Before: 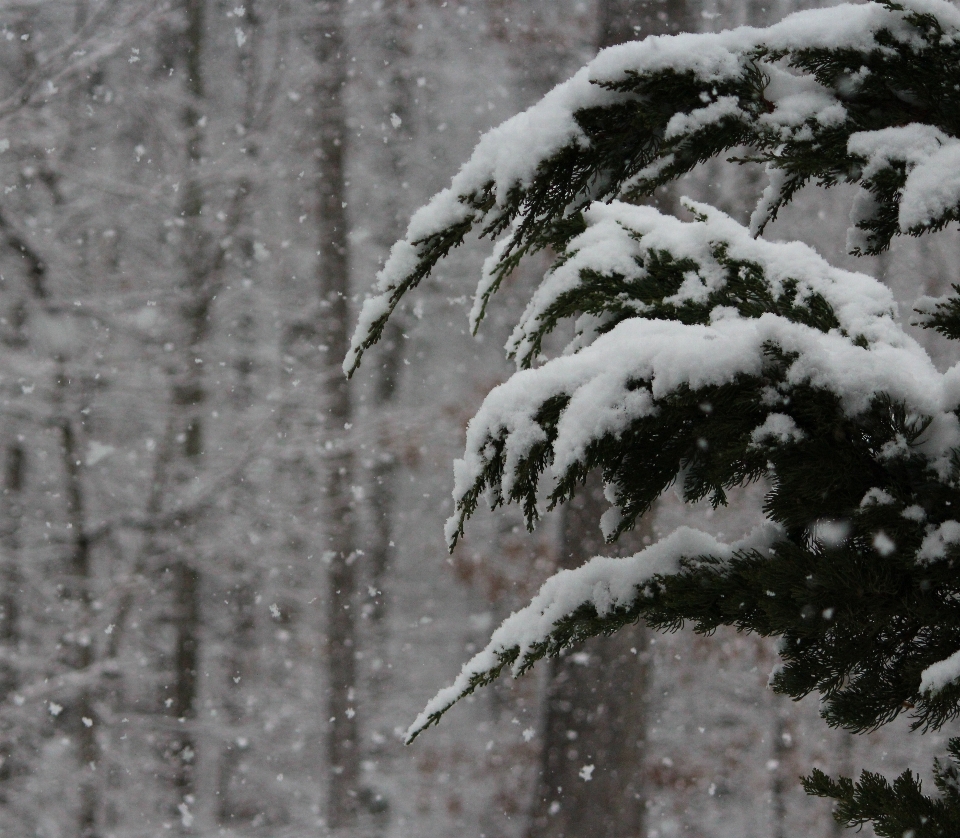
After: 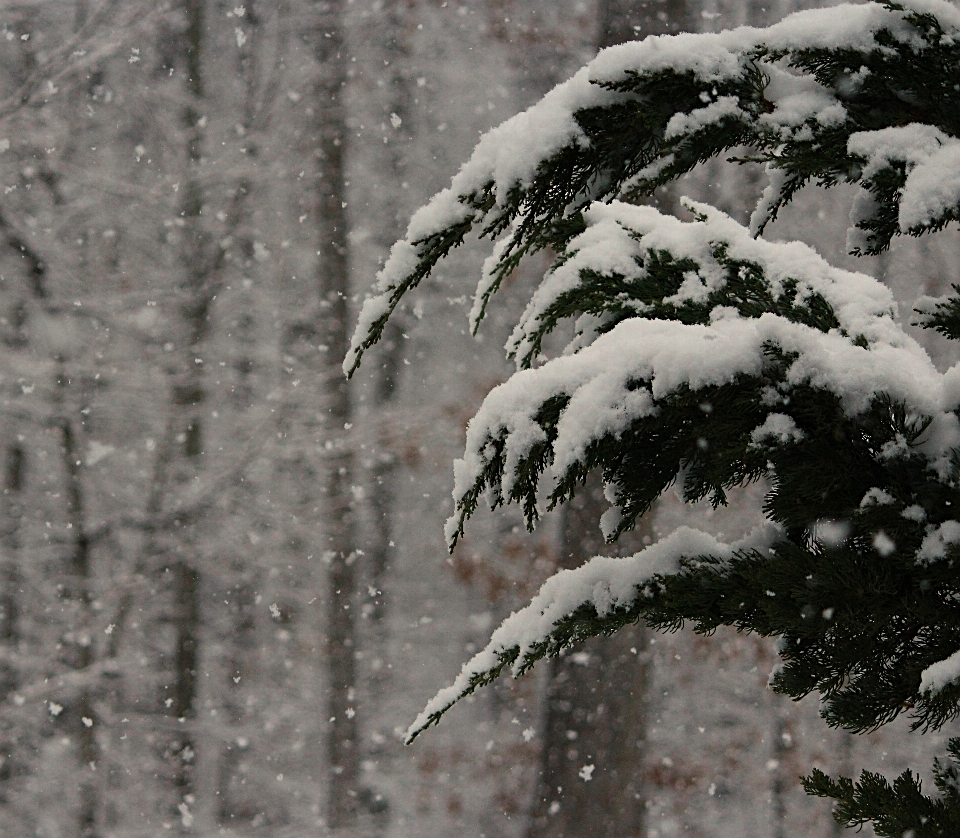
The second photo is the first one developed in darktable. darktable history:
color zones: curves: ch0 [(0, 0.5) (0.125, 0.4) (0.25, 0.5) (0.375, 0.4) (0.5, 0.4) (0.625, 0.35) (0.75, 0.35) (0.875, 0.5)]; ch1 [(0, 0.35) (0.125, 0.45) (0.25, 0.35) (0.375, 0.35) (0.5, 0.35) (0.625, 0.35) (0.75, 0.45) (0.875, 0.35)]; ch2 [(0, 0.6) (0.125, 0.5) (0.25, 0.5) (0.375, 0.6) (0.5, 0.6) (0.625, 0.5) (0.75, 0.5) (0.875, 0.5)]
color balance rgb: highlights gain › chroma 2.996%, highlights gain › hue 72.12°, perceptual saturation grading › global saturation 36.463%, perceptual saturation grading › shadows 36.122%
sharpen: on, module defaults
